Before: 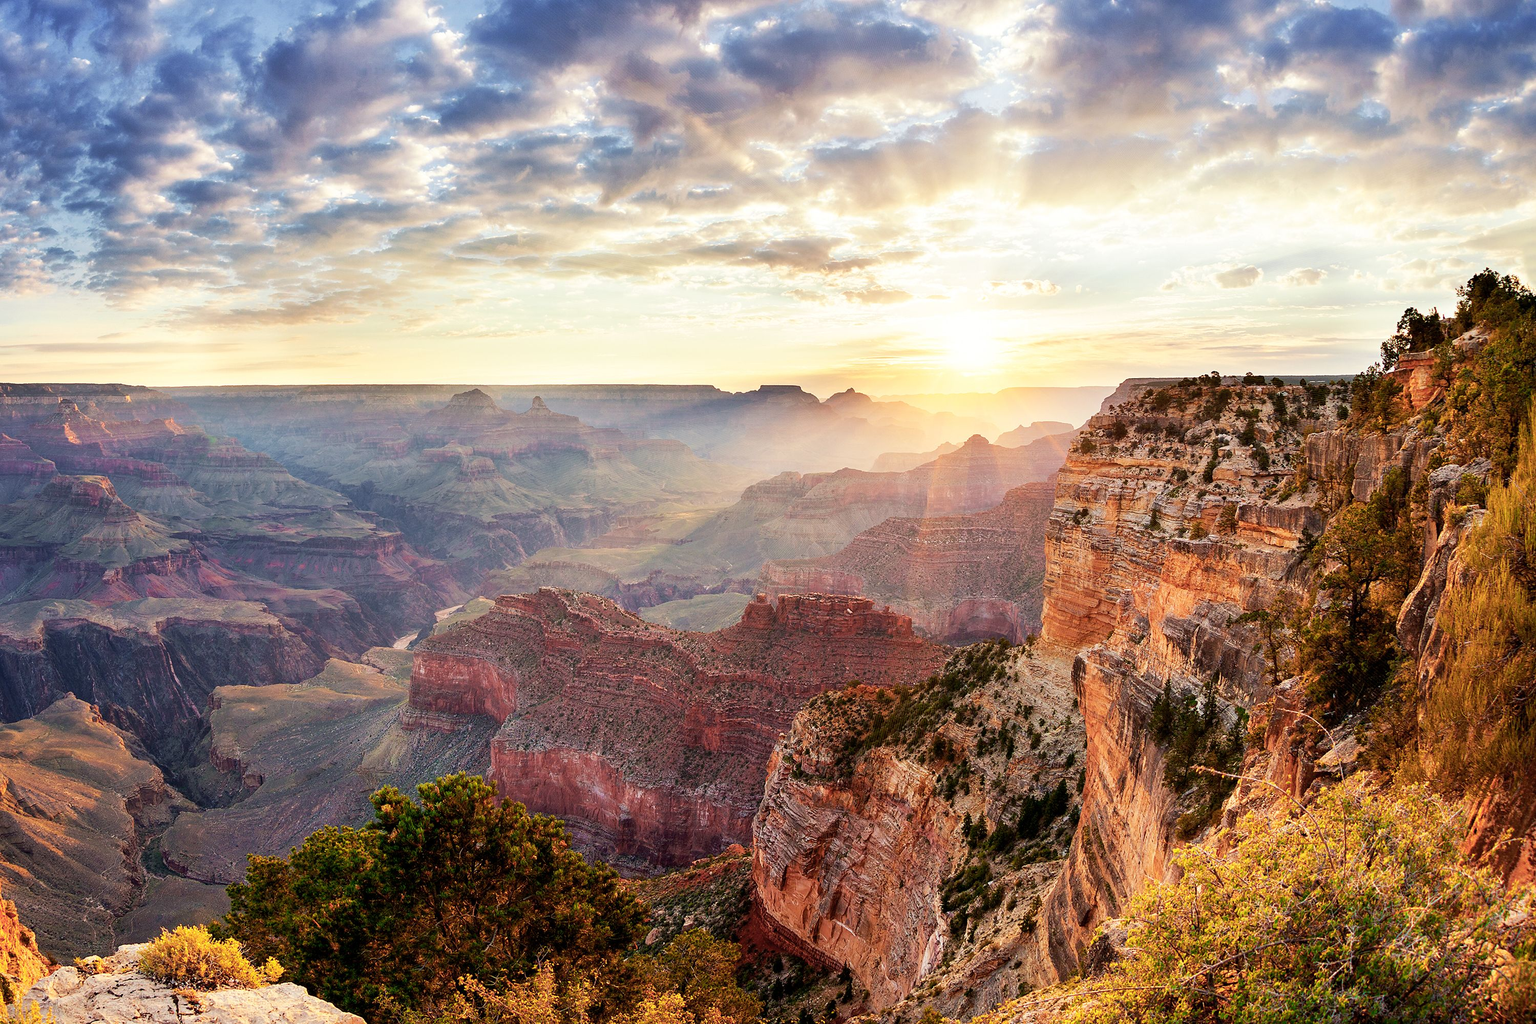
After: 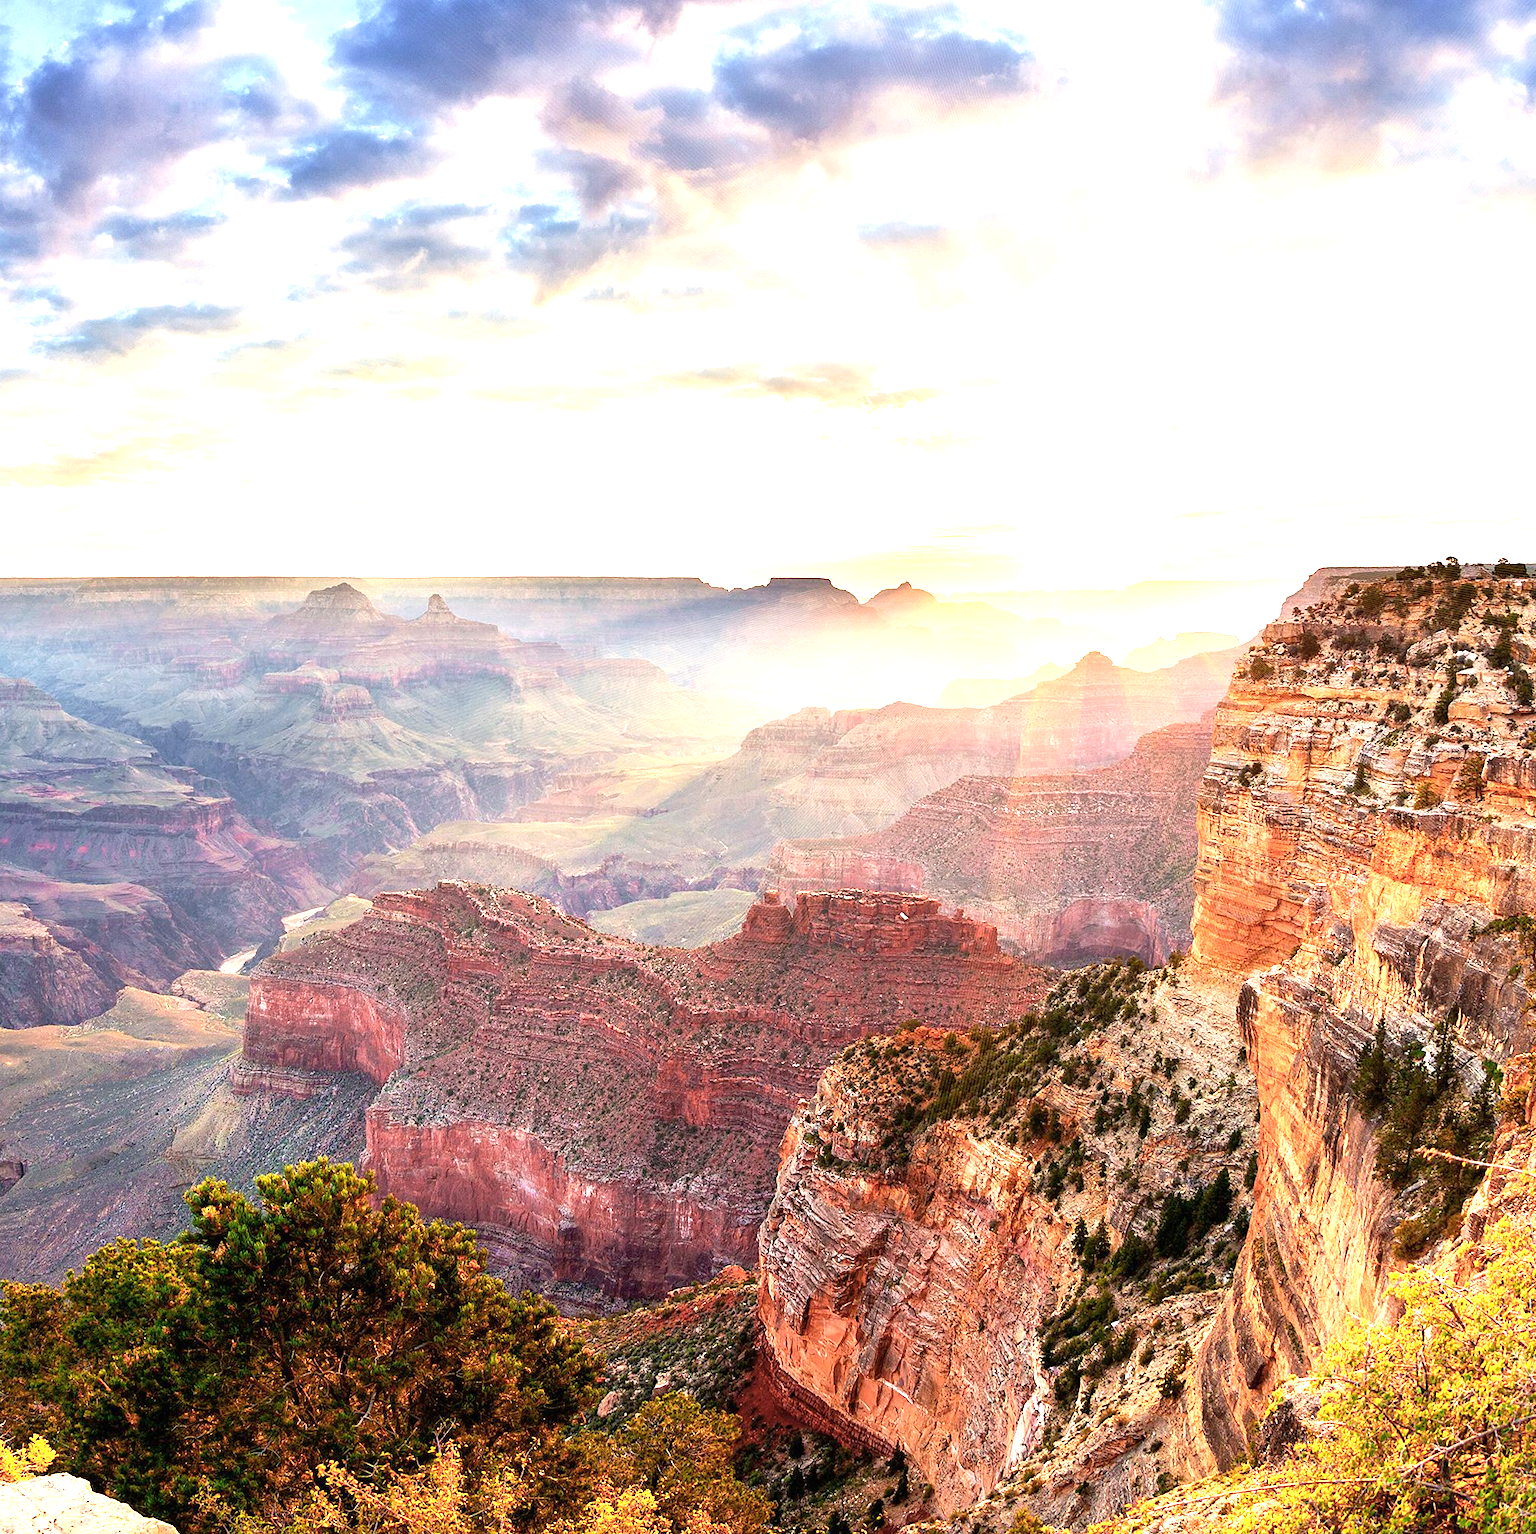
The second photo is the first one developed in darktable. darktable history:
exposure: black level correction 0, exposure 1.102 EV, compensate exposure bias true, compensate highlight preservation false
crop and rotate: left 16.076%, right 17.23%
color calibration: gray › normalize channels true, illuminant same as pipeline (D50), adaptation none (bypass), x 0.333, y 0.334, temperature 5018.29 K, gamut compression 0.029
